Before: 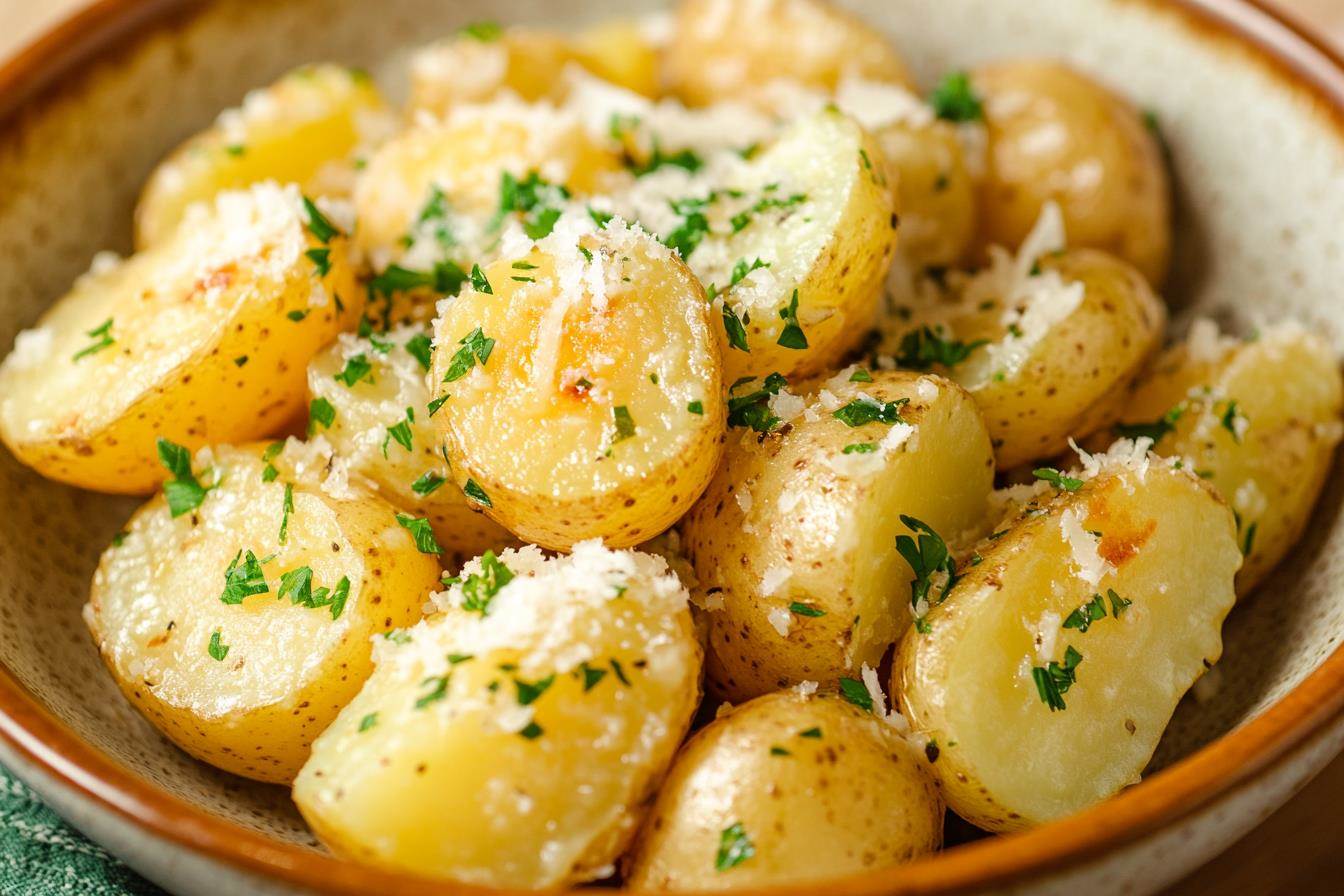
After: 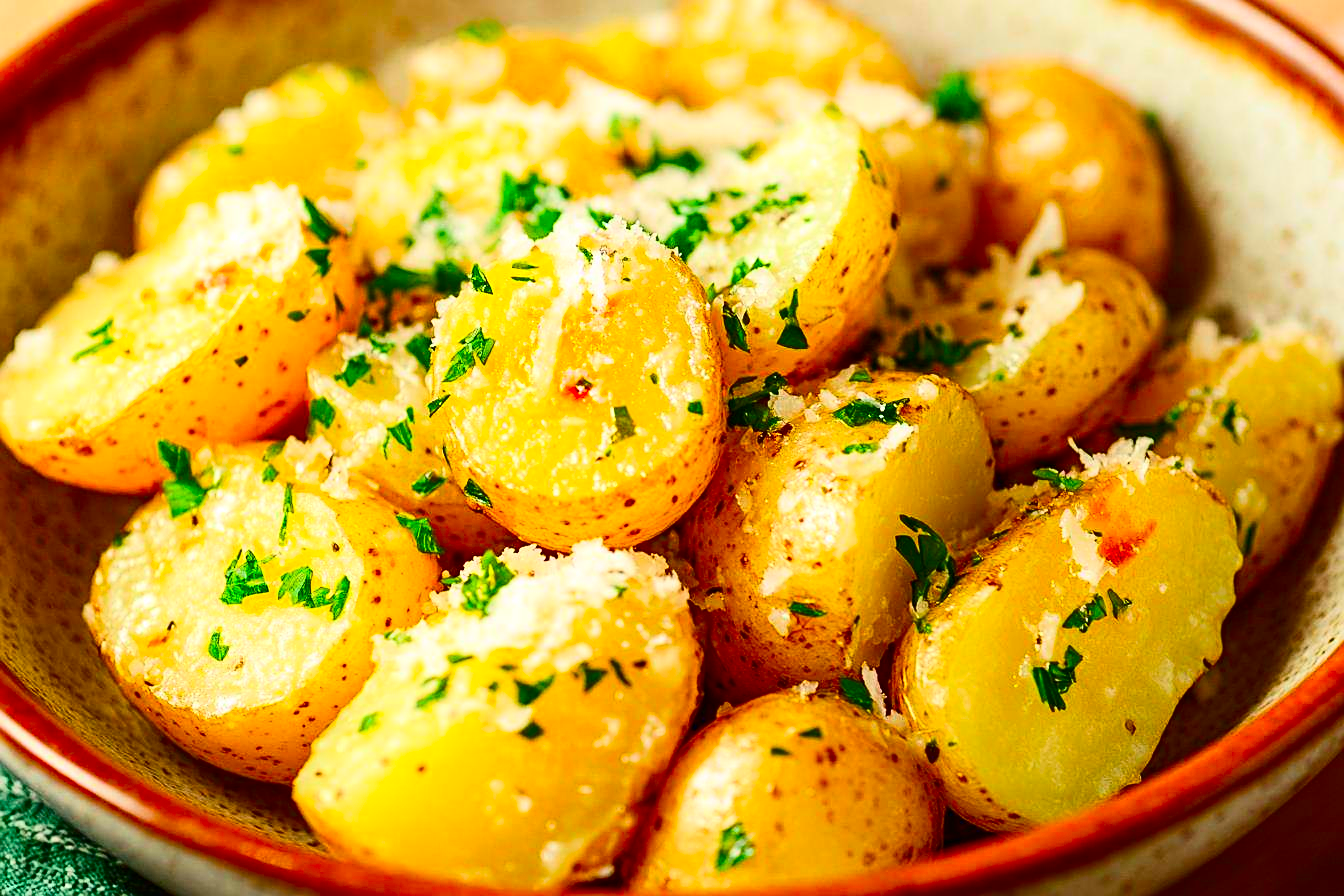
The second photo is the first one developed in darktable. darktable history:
sharpen: on, module defaults
contrast brightness saturation: contrast 0.266, brightness 0.01, saturation 0.878
